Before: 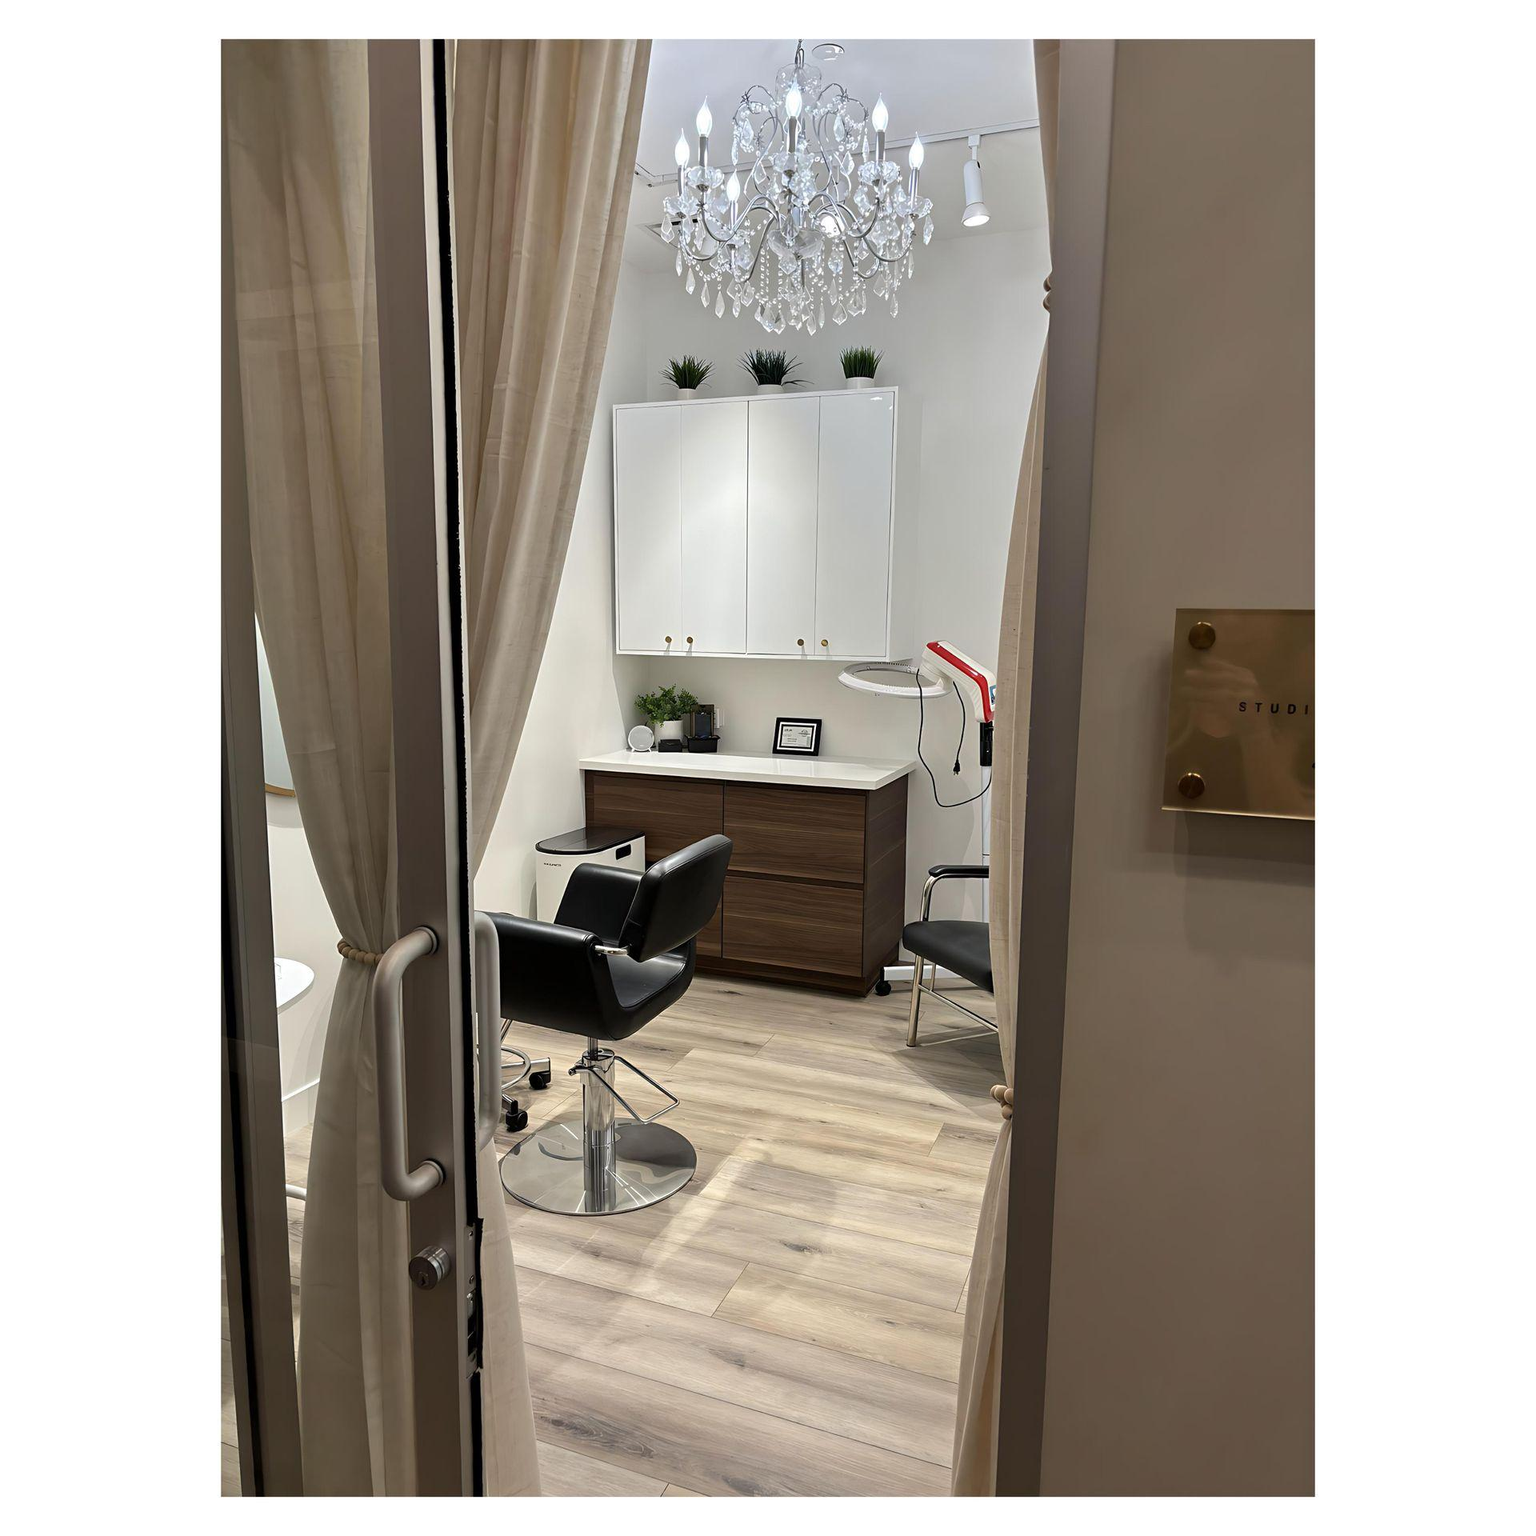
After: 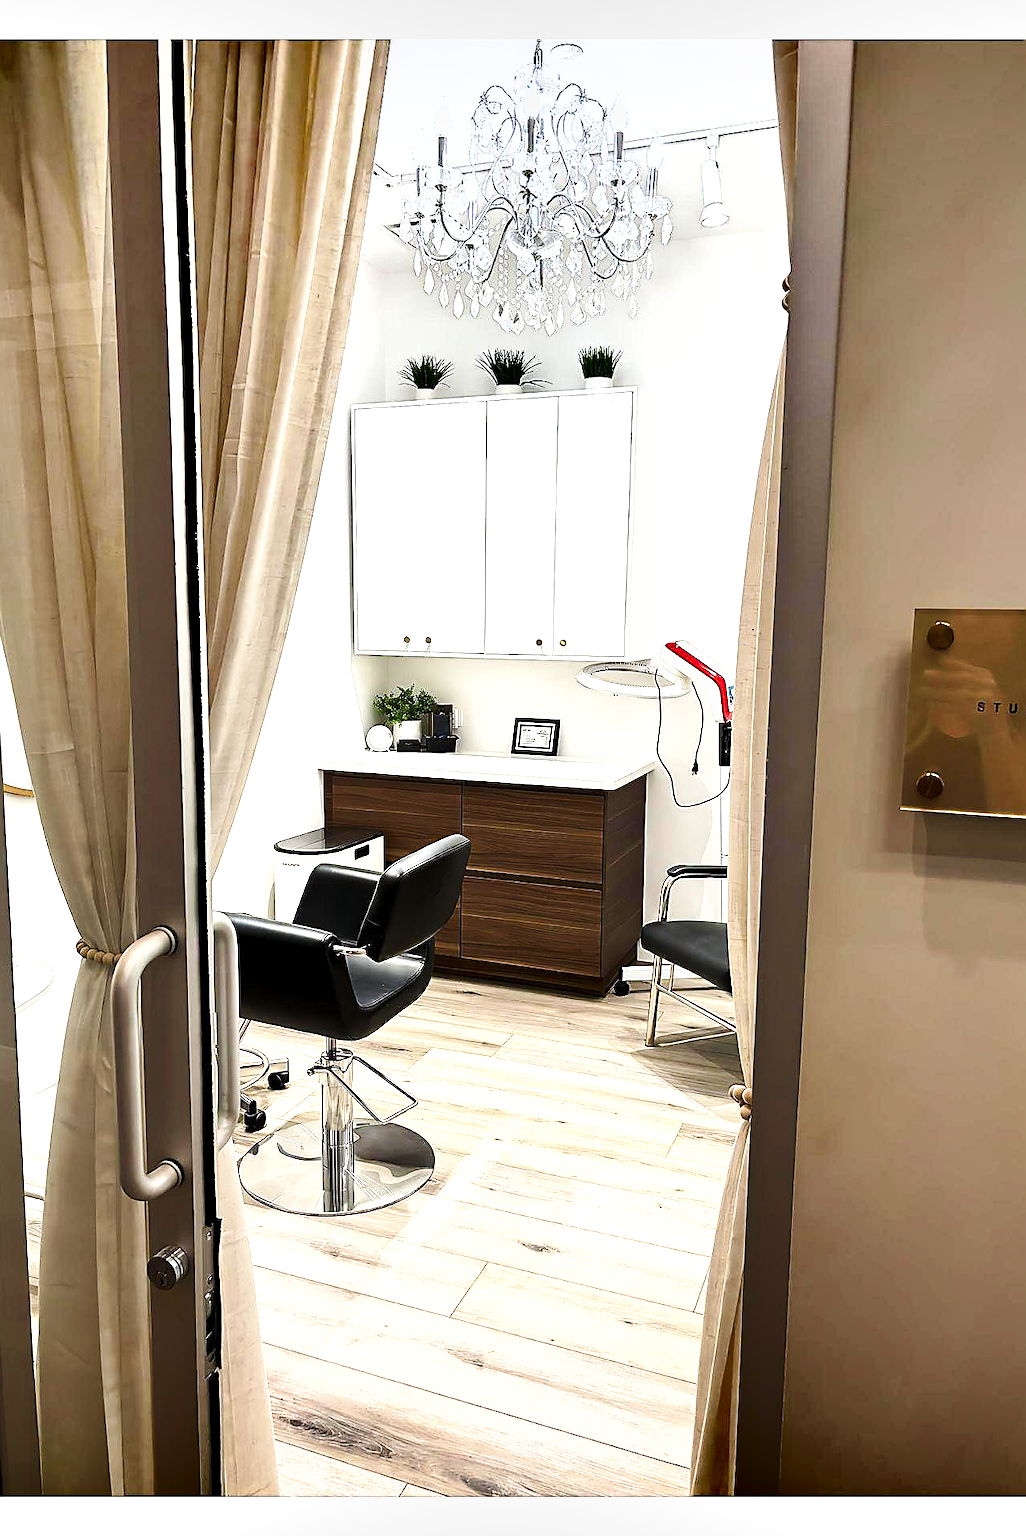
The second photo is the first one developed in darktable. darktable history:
tone curve: curves: ch0 [(0, 0) (0.003, 0.009) (0.011, 0.013) (0.025, 0.019) (0.044, 0.029) (0.069, 0.04) (0.1, 0.053) (0.136, 0.08) (0.177, 0.114) (0.224, 0.151) (0.277, 0.207) (0.335, 0.267) (0.399, 0.35) (0.468, 0.442) (0.543, 0.545) (0.623, 0.656) (0.709, 0.752) (0.801, 0.843) (0.898, 0.932) (1, 1)], preserve colors none
exposure: black level correction 0.002, exposure 1.317 EV, compensate exposure bias true, compensate highlight preservation false
crop: left 17.062%, right 16.111%
shadows and highlights: radius 264.66, soften with gaussian
sharpen: radius 1.38, amount 1.238, threshold 0.745
